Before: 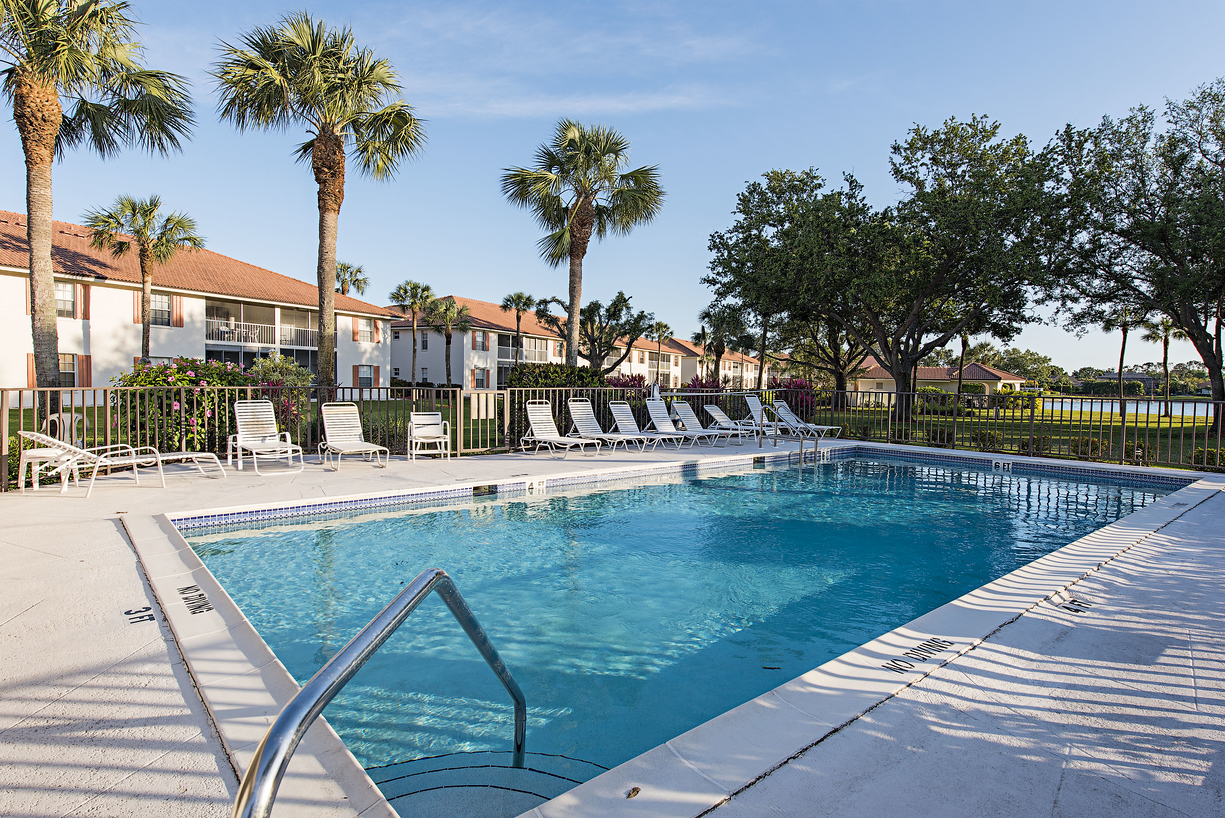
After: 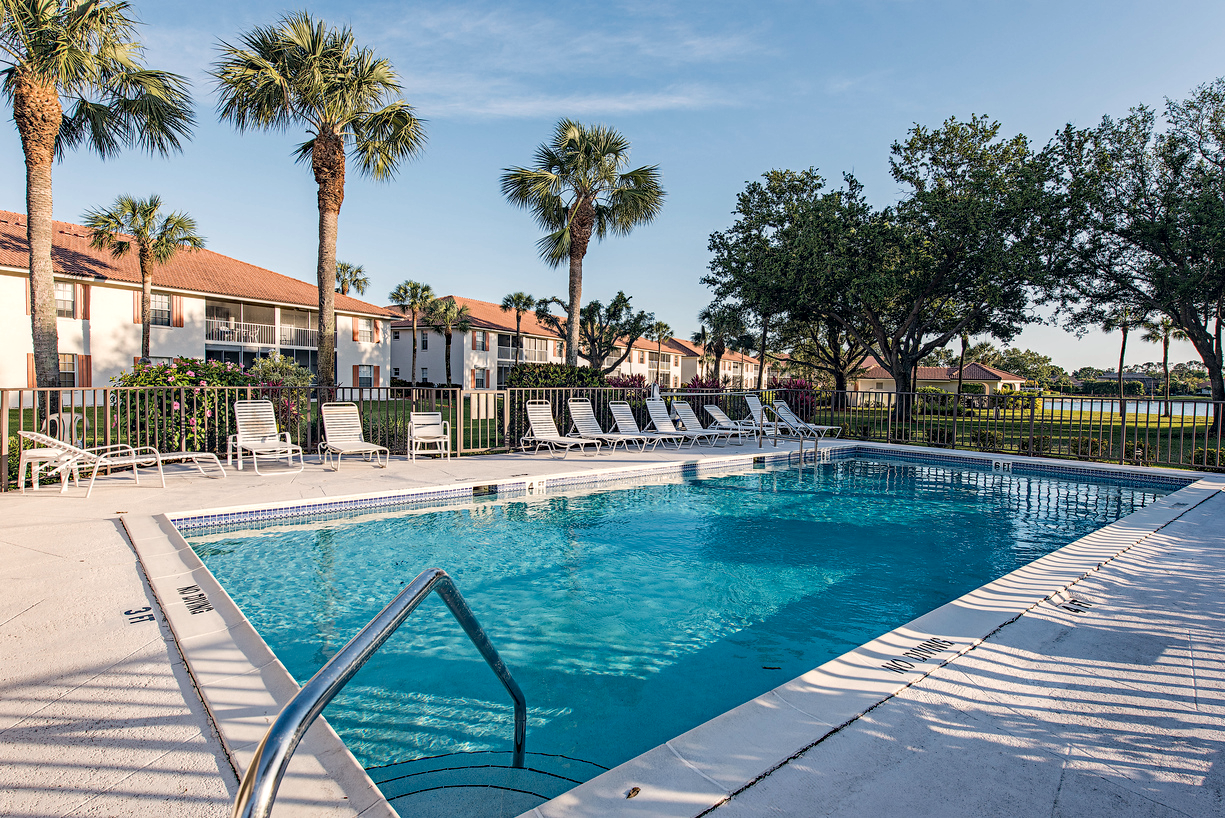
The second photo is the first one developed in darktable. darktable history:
haze removal: compatibility mode true, adaptive false
color correction: highlights a* 2.93, highlights b* 4.99, shadows a* -1.46, shadows b* -4.85, saturation 0.824
local contrast: on, module defaults
